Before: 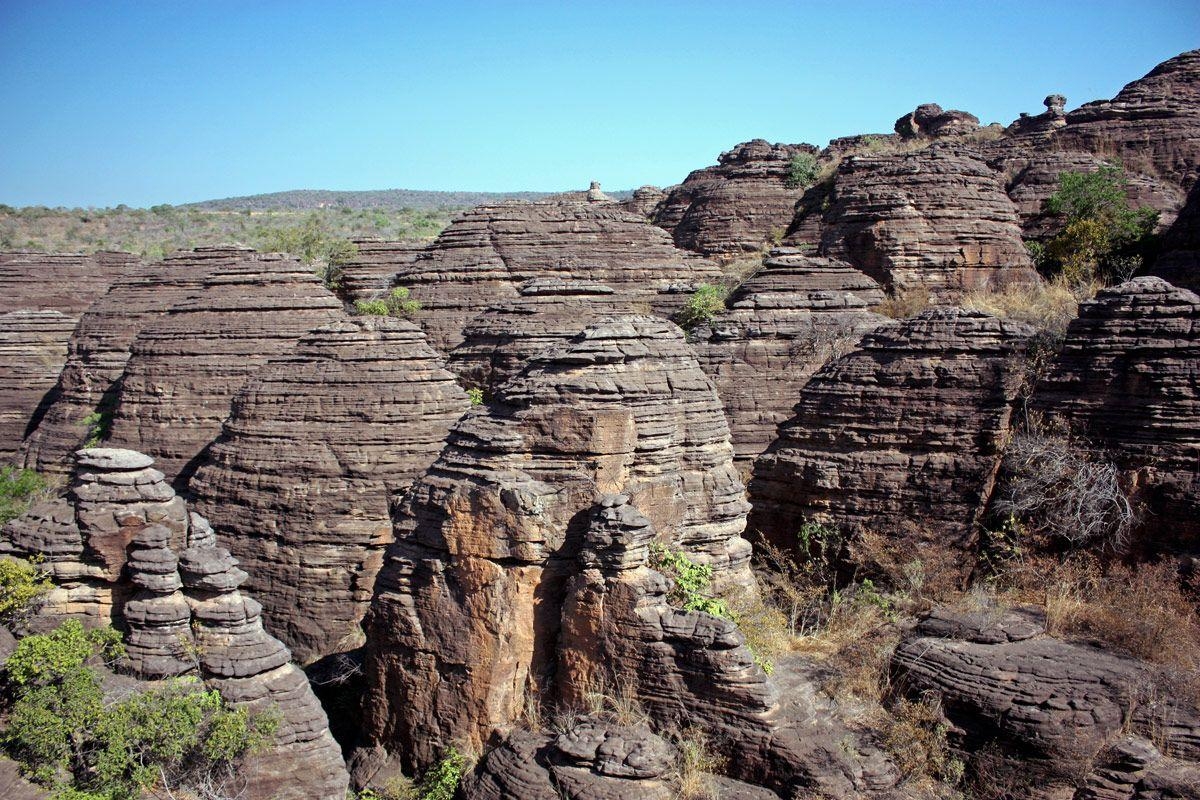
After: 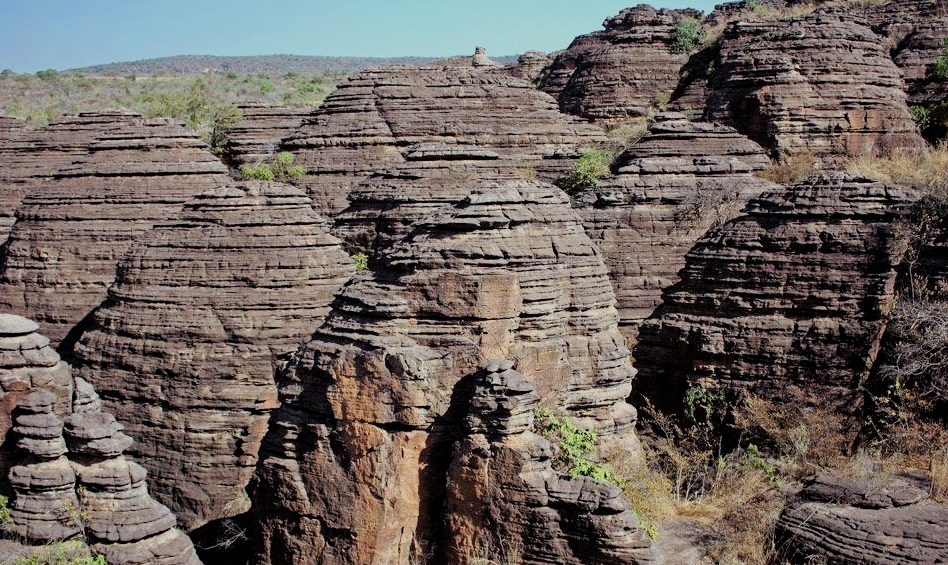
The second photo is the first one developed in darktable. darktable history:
crop: left 9.618%, top 16.883%, right 11.299%, bottom 12.368%
filmic rgb: black relative exposure -7.65 EV, white relative exposure 4.56 EV, hardness 3.61
haze removal: compatibility mode true, adaptive false
